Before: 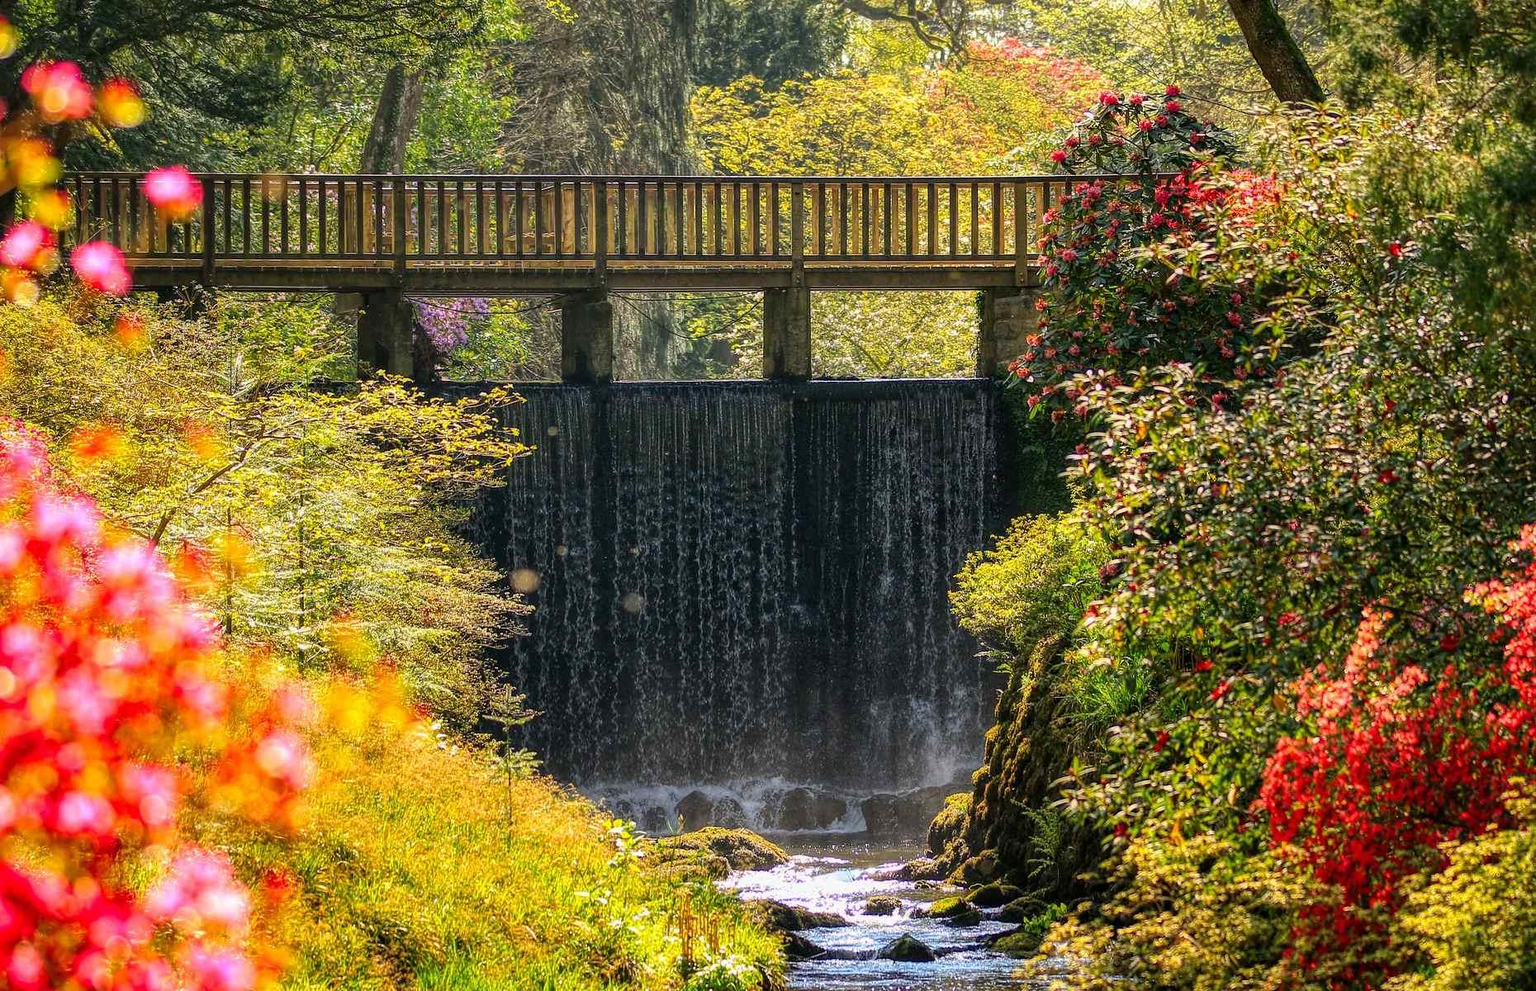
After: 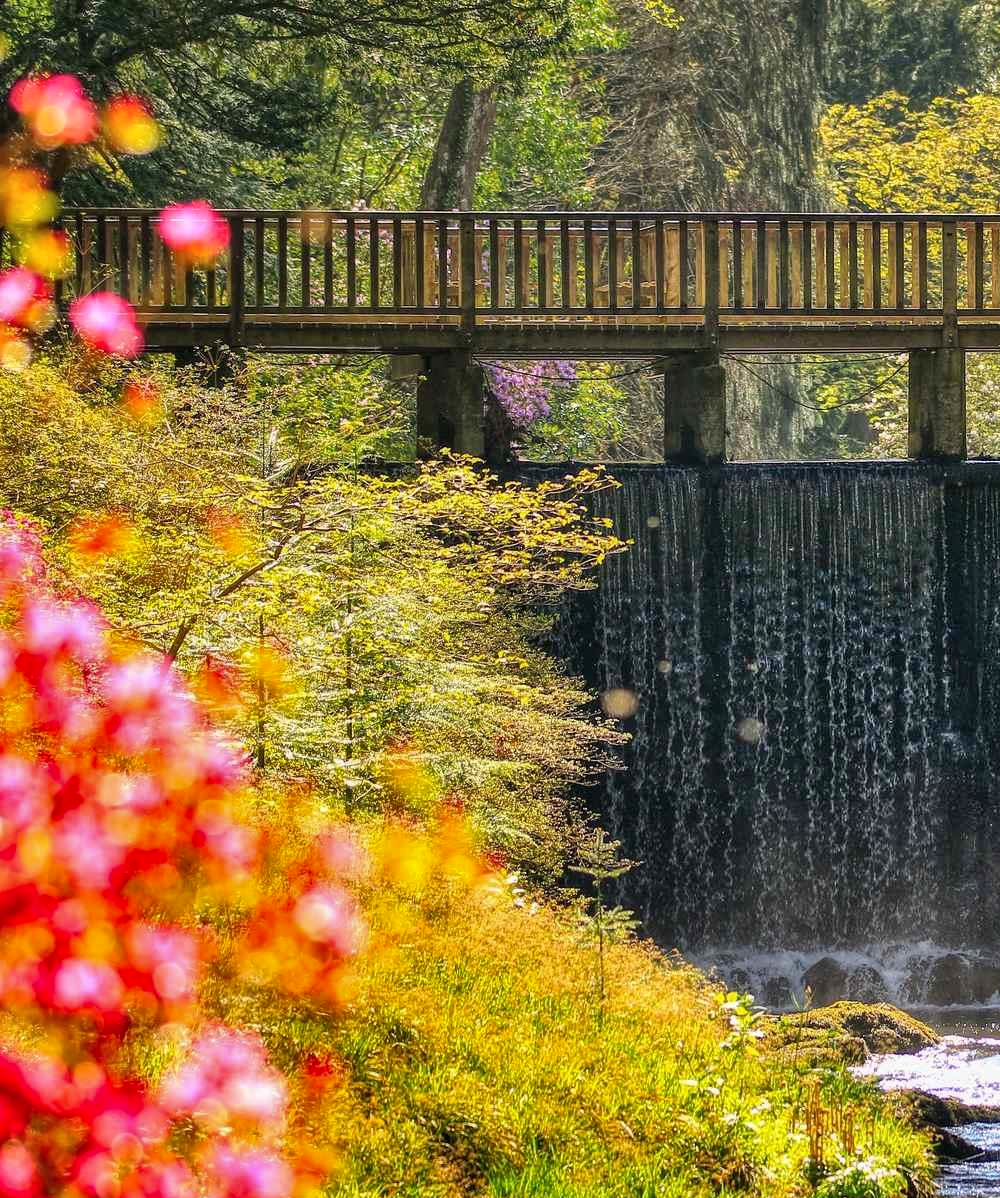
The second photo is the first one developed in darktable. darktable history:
crop: left 0.871%, right 45.354%, bottom 0.087%
shadows and highlights: shadows color adjustment 98%, highlights color adjustment 59.19%, low approximation 0.01, soften with gaussian
